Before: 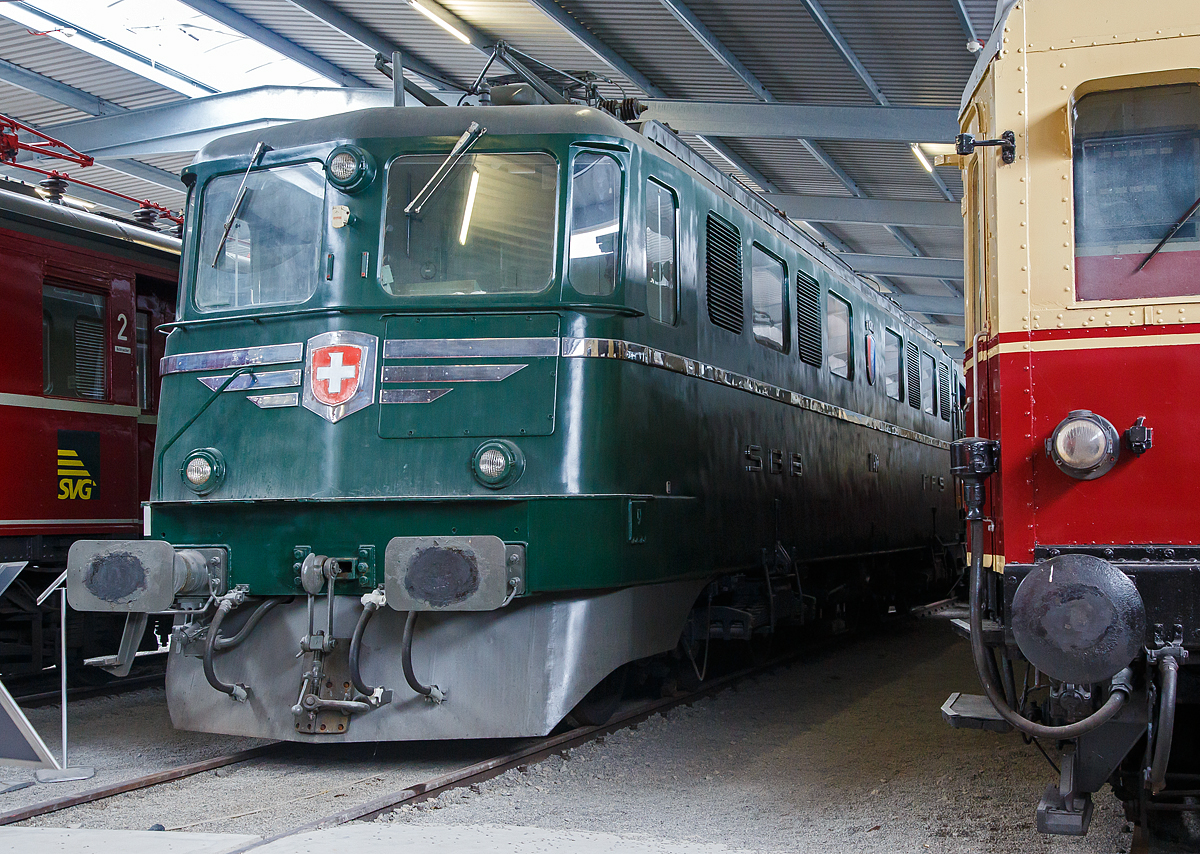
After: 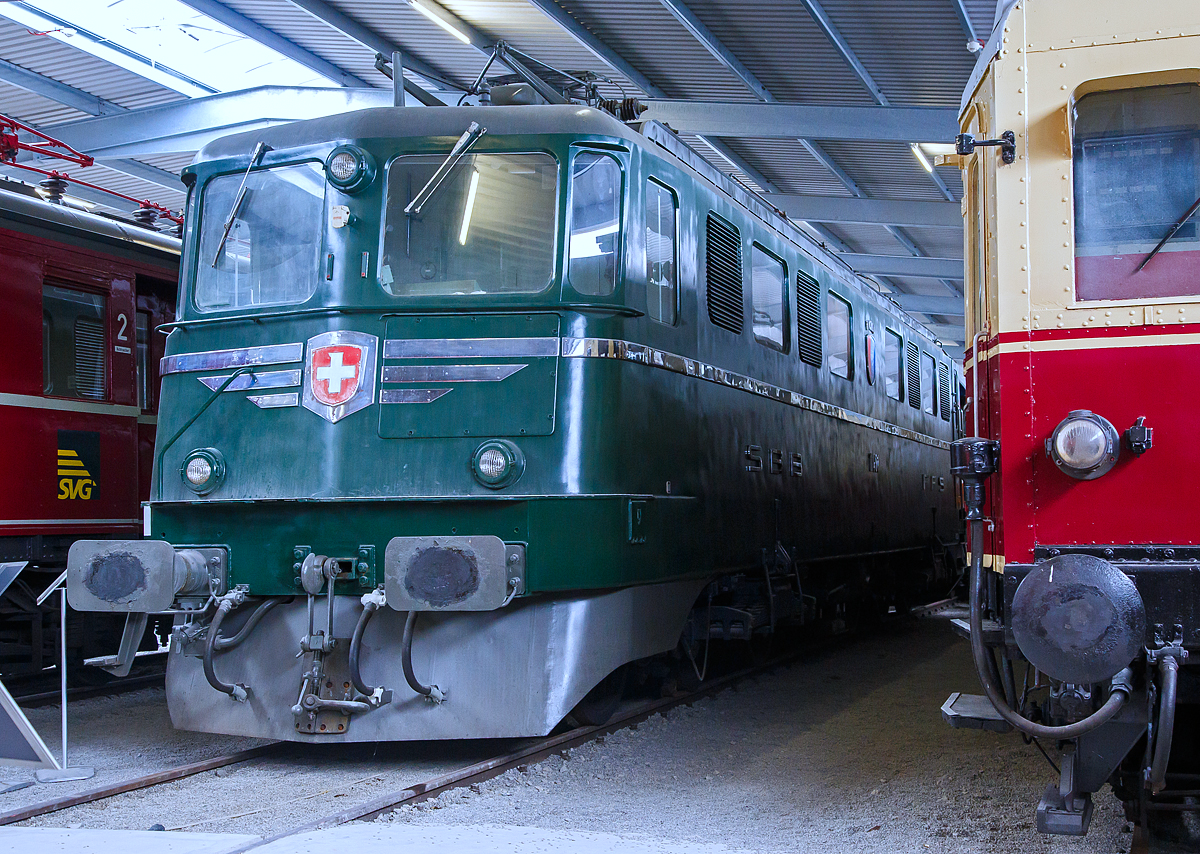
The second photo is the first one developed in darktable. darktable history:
white balance: red 0.948, green 1.02, blue 1.176
color zones: curves: ch1 [(0.309, 0.524) (0.41, 0.329) (0.508, 0.509)]; ch2 [(0.25, 0.457) (0.75, 0.5)]
